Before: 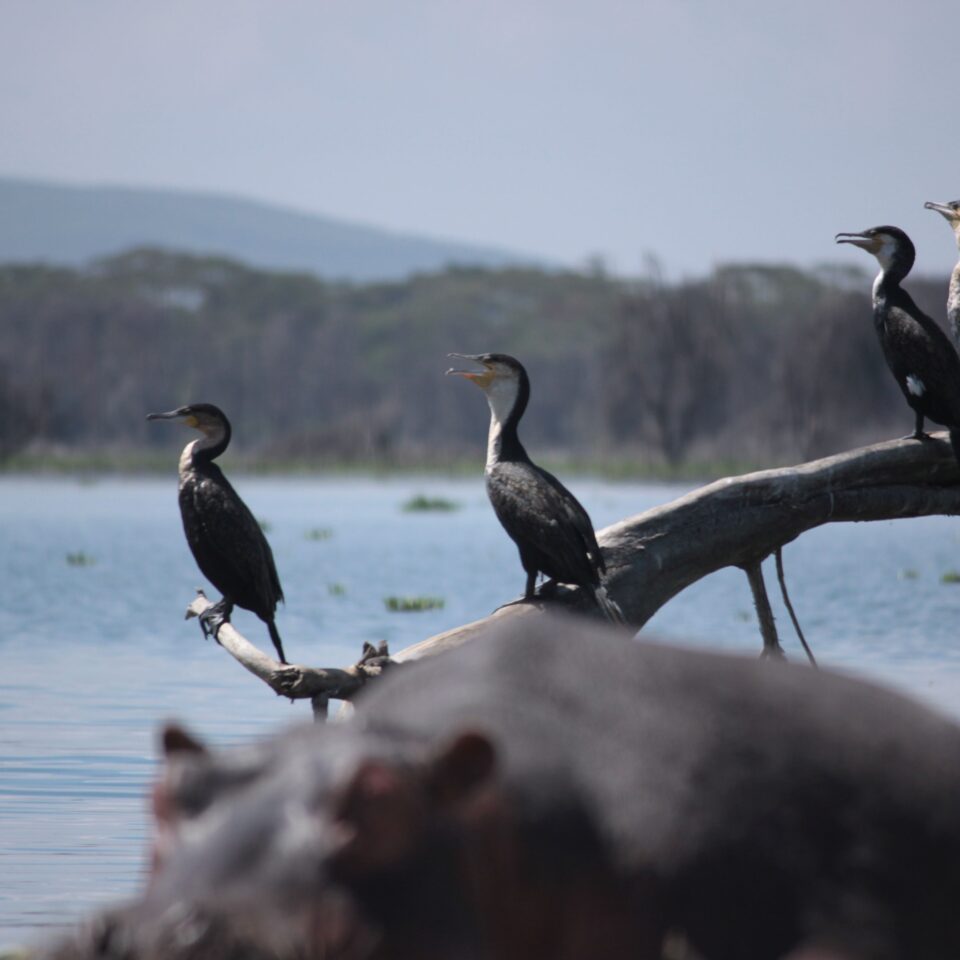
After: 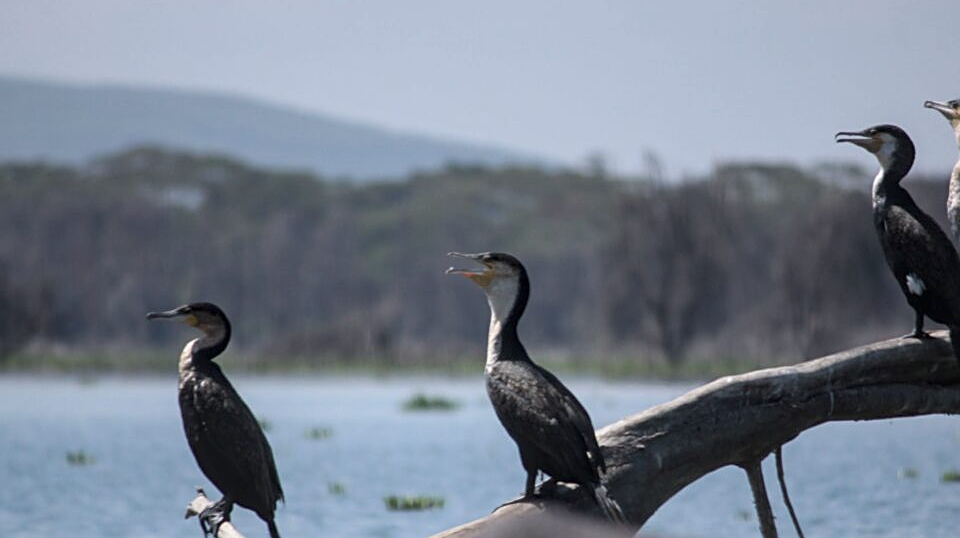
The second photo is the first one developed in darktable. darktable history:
local contrast: on, module defaults
sharpen: on, module defaults
crop and rotate: top 10.605%, bottom 33.274%
